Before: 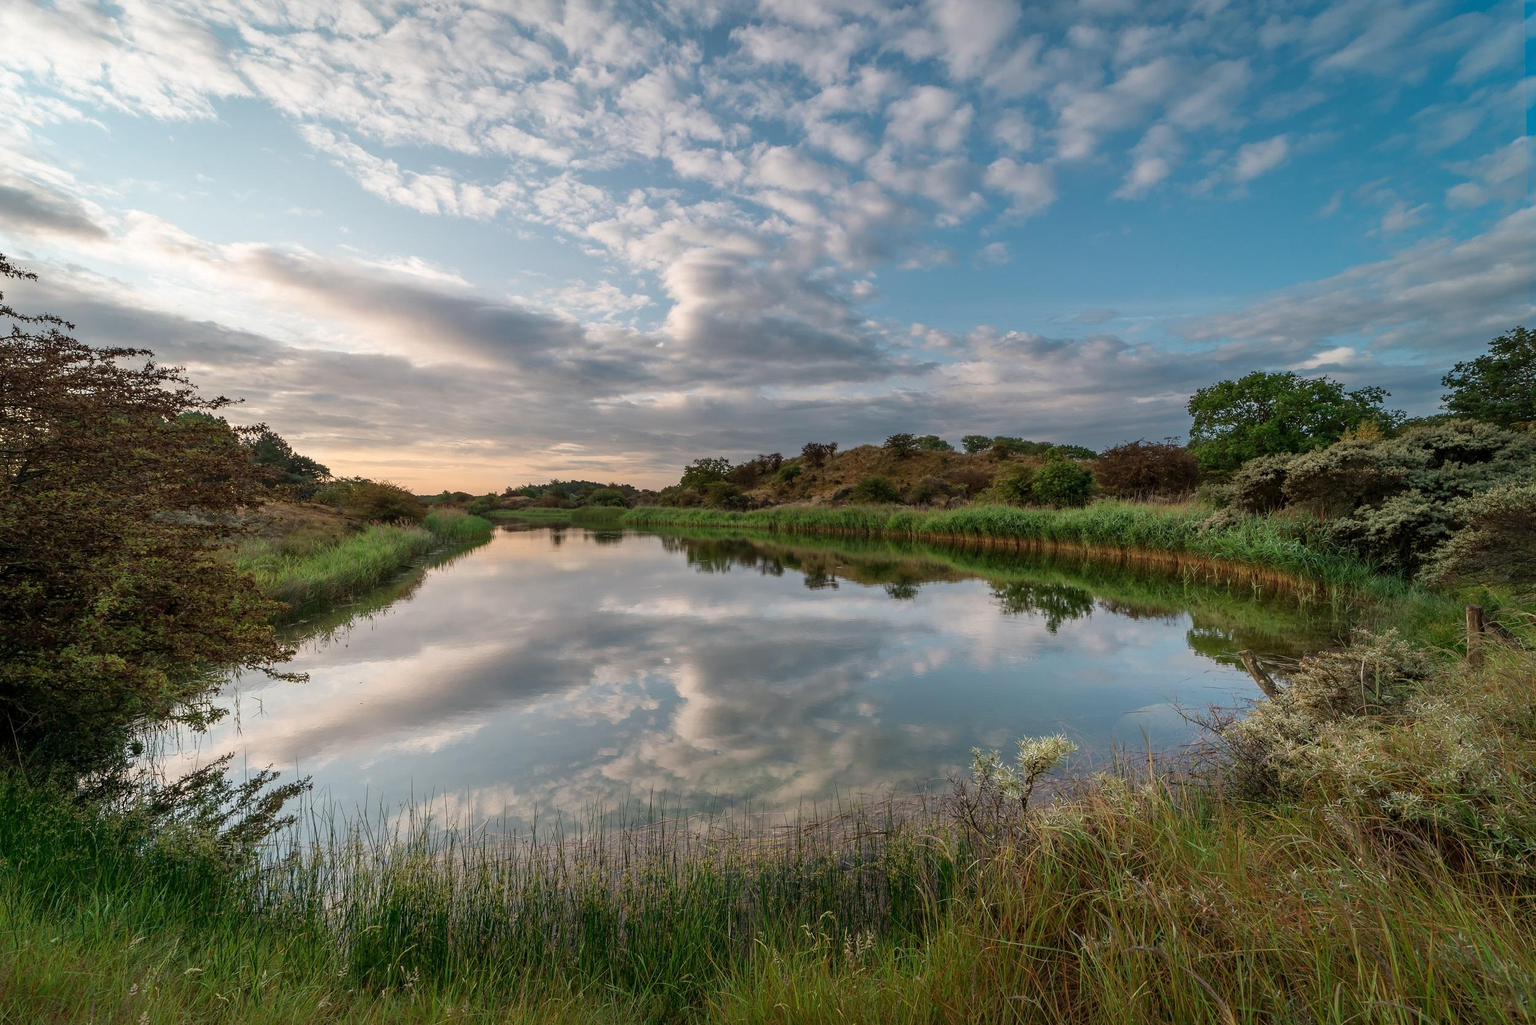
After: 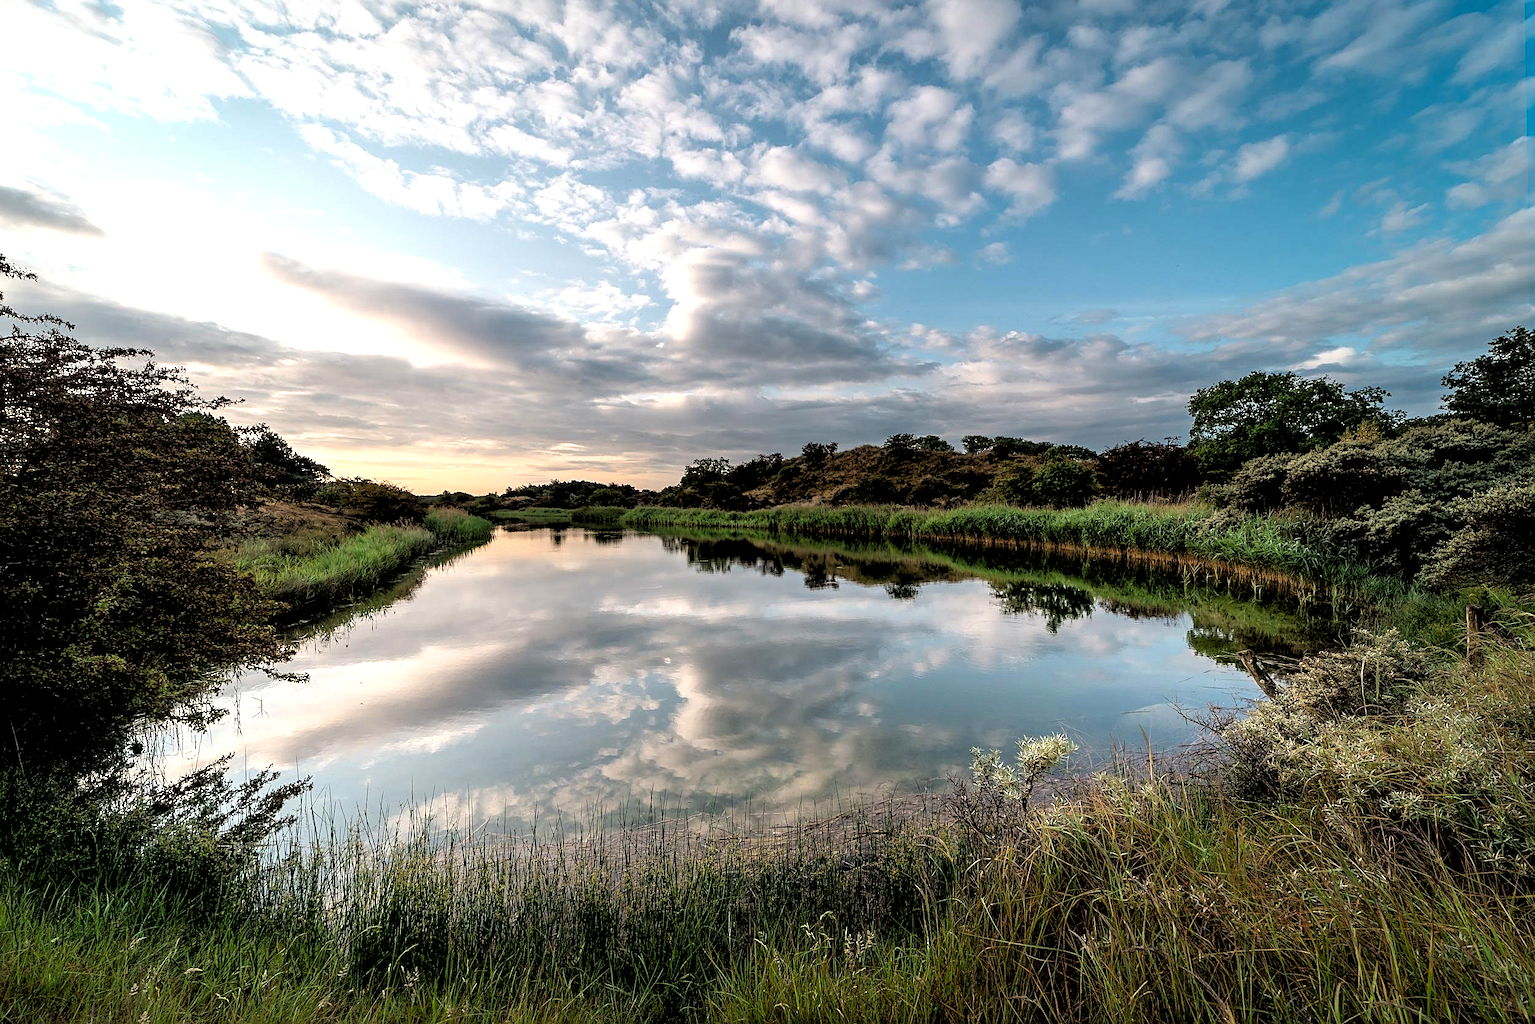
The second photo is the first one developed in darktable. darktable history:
rgb levels: levels [[0.034, 0.472, 0.904], [0, 0.5, 1], [0, 0.5, 1]]
tone equalizer: on, module defaults
sharpen: on, module defaults
white balance: emerald 1
levels: levels [0, 0.43, 0.859]
